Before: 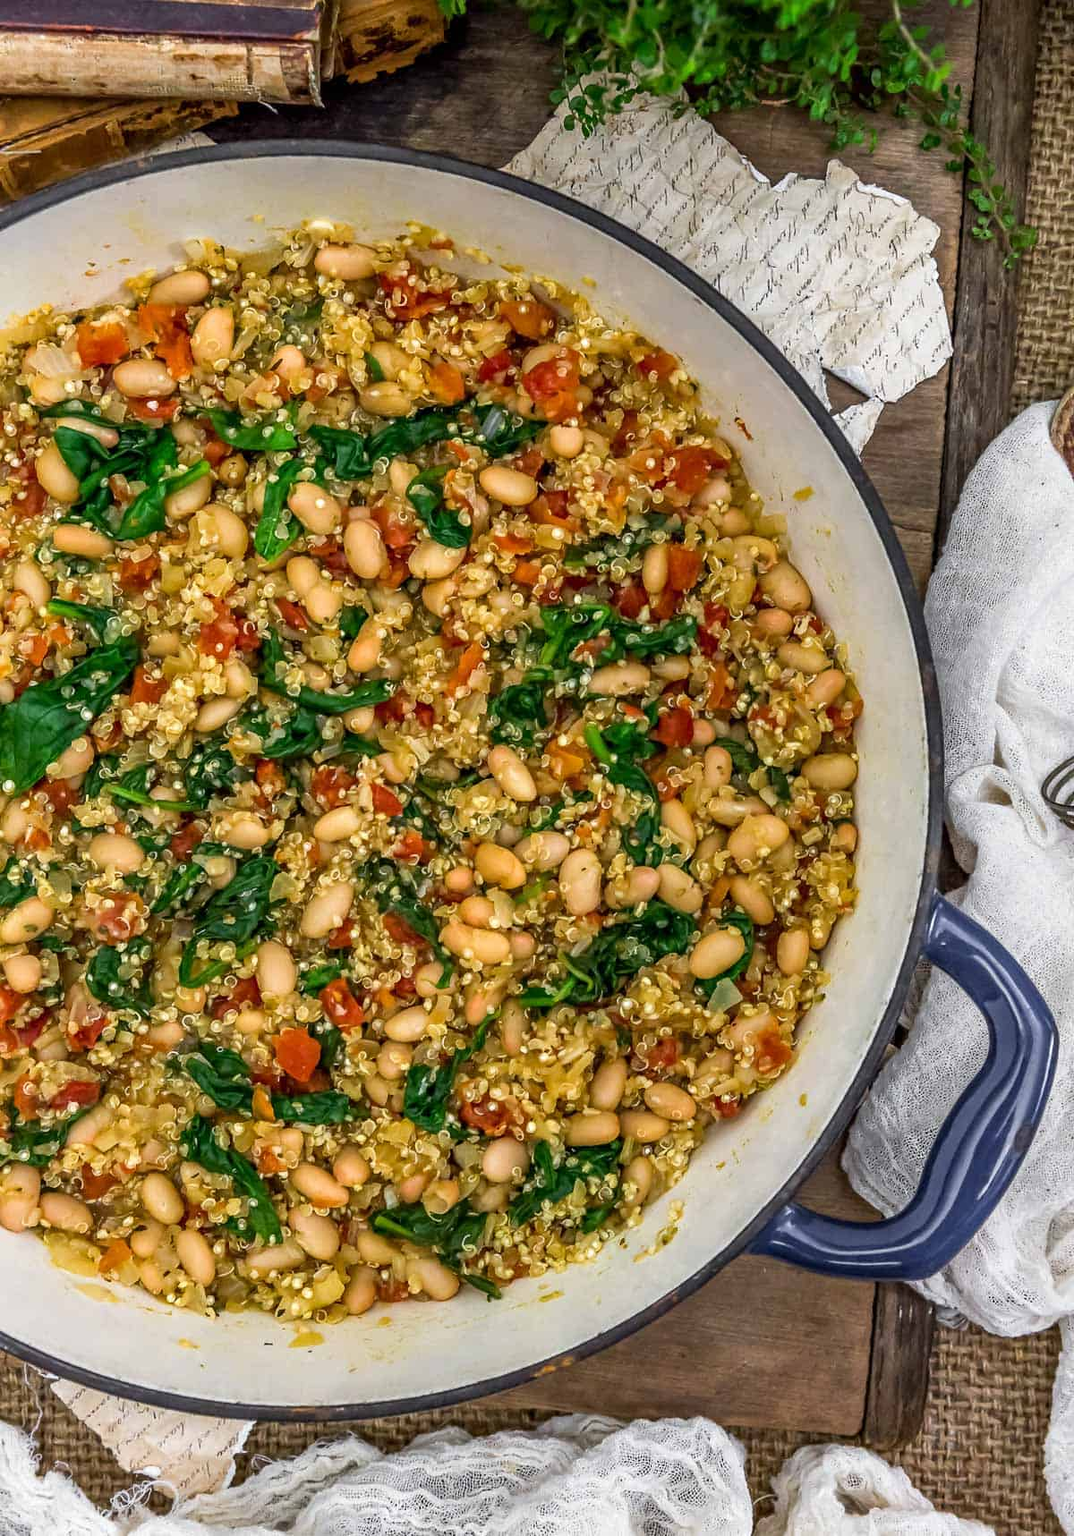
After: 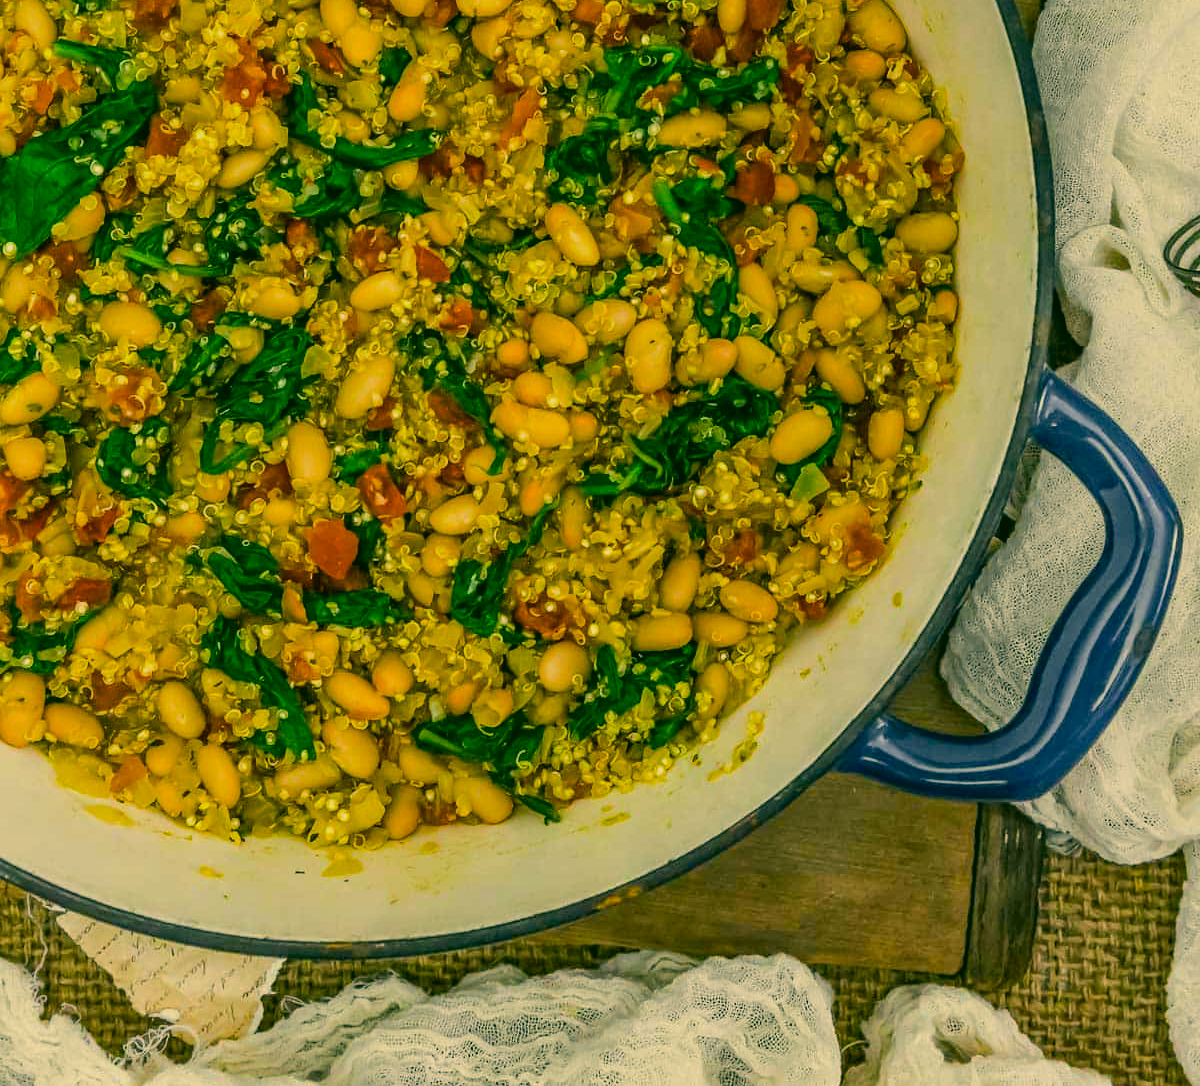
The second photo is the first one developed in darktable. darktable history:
color correction: highlights a* 5.63, highlights b* 33.66, shadows a* -25.55, shadows b* 4.05
color balance rgb: linear chroma grading › global chroma 8.687%, perceptual saturation grading › global saturation 30.612%, perceptual brilliance grading › mid-tones 10.481%, perceptual brilliance grading › shadows 15.751%
exposure: exposure -0.491 EV, compensate exposure bias true, compensate highlight preservation false
crop and rotate: top 36.747%
